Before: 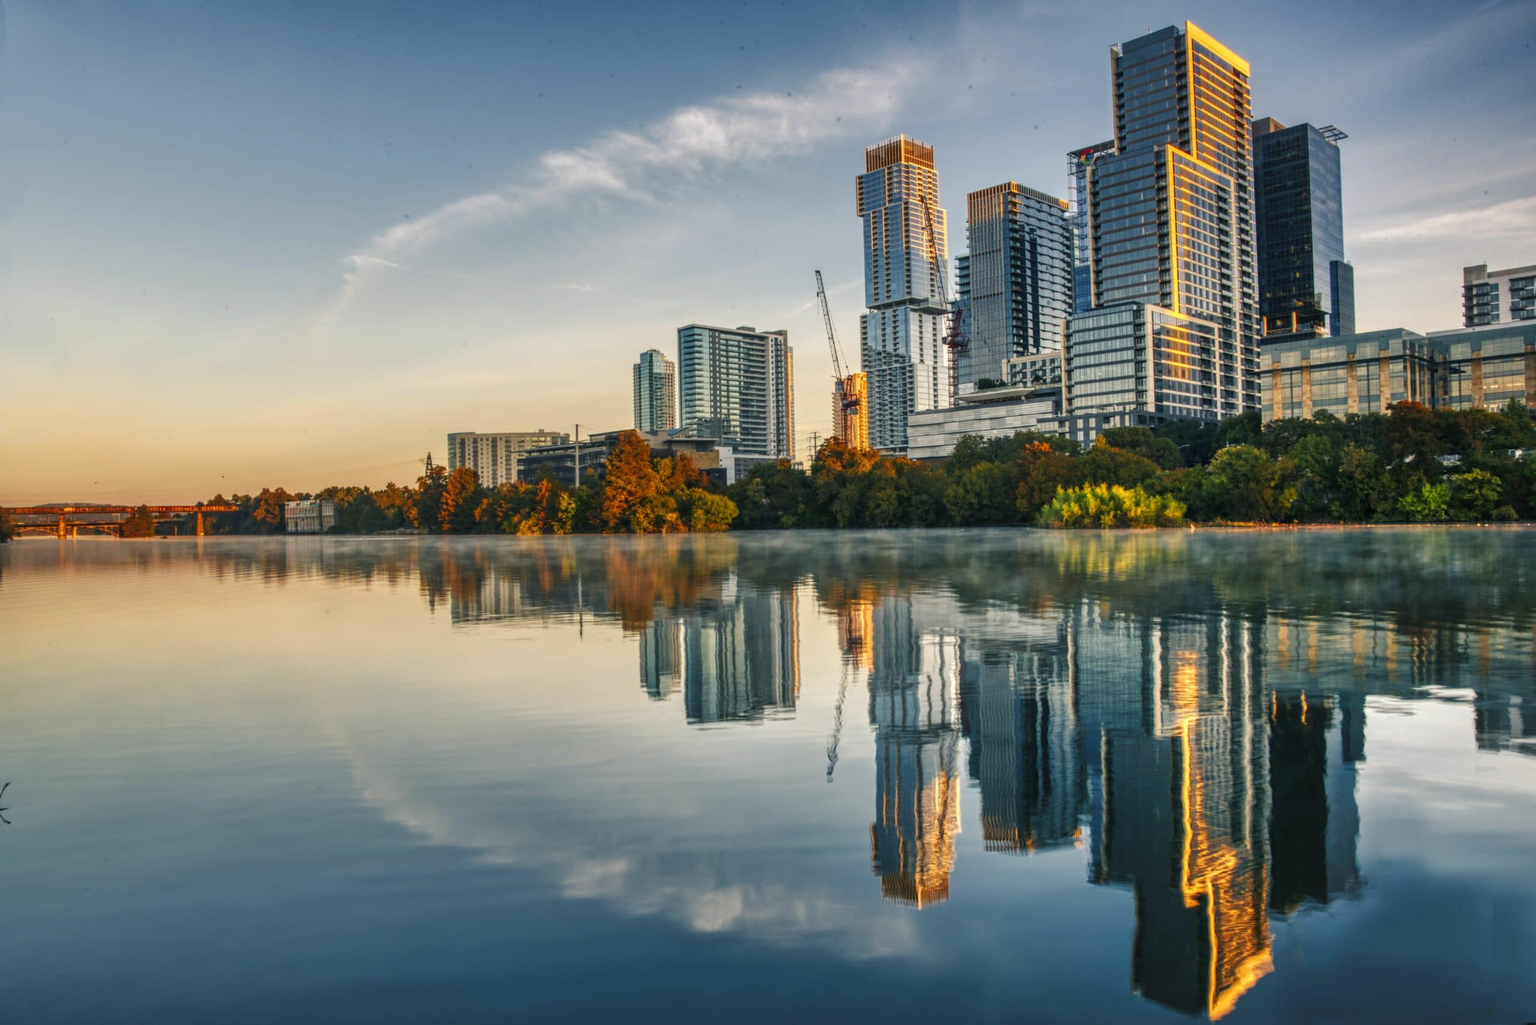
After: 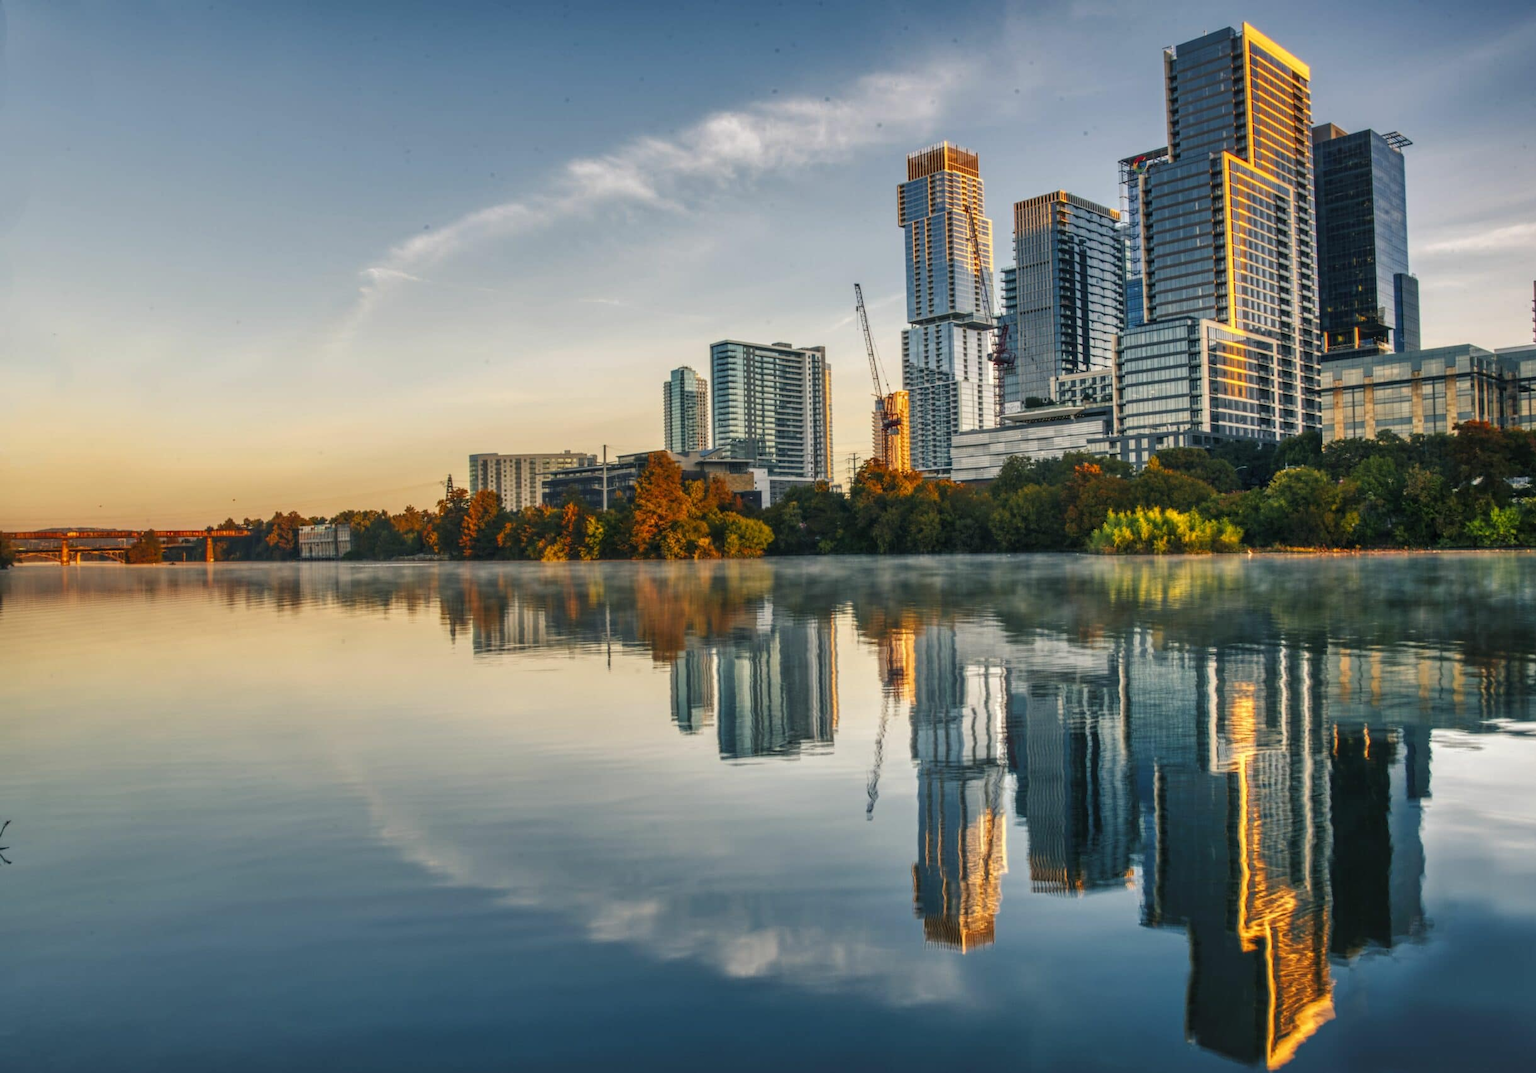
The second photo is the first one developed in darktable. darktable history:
crop: right 4.353%, bottom 0.043%
